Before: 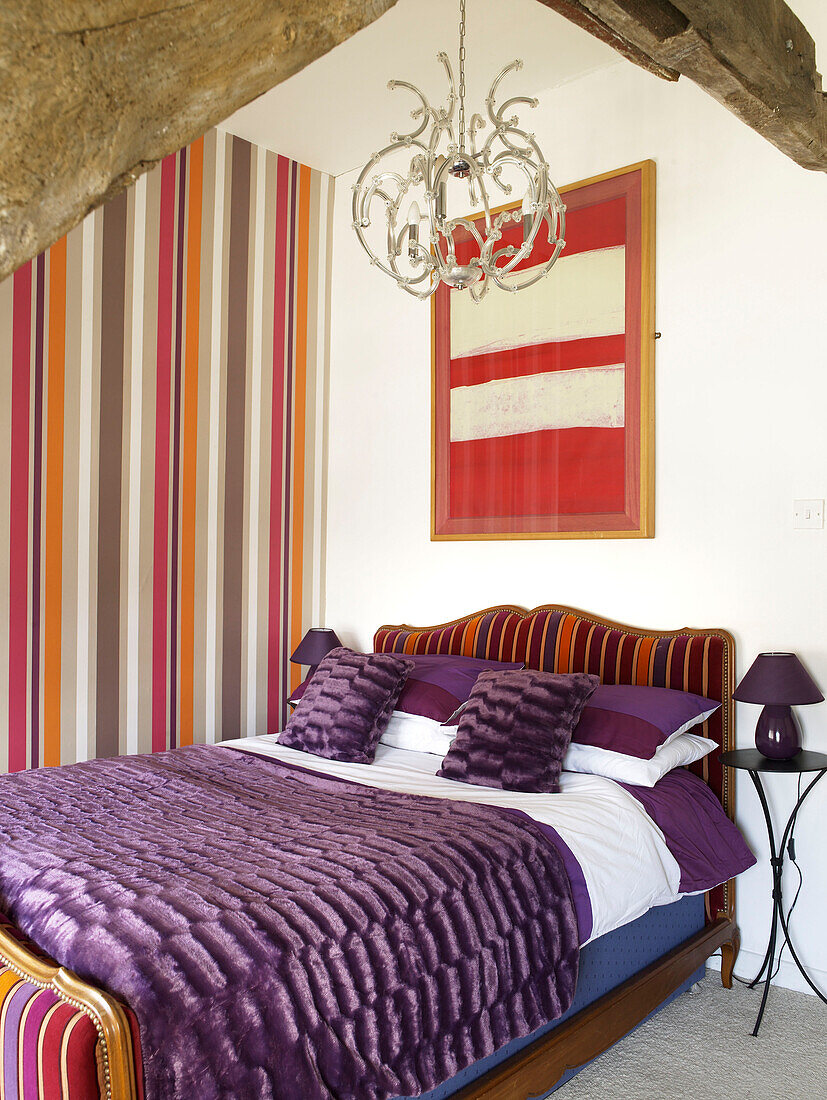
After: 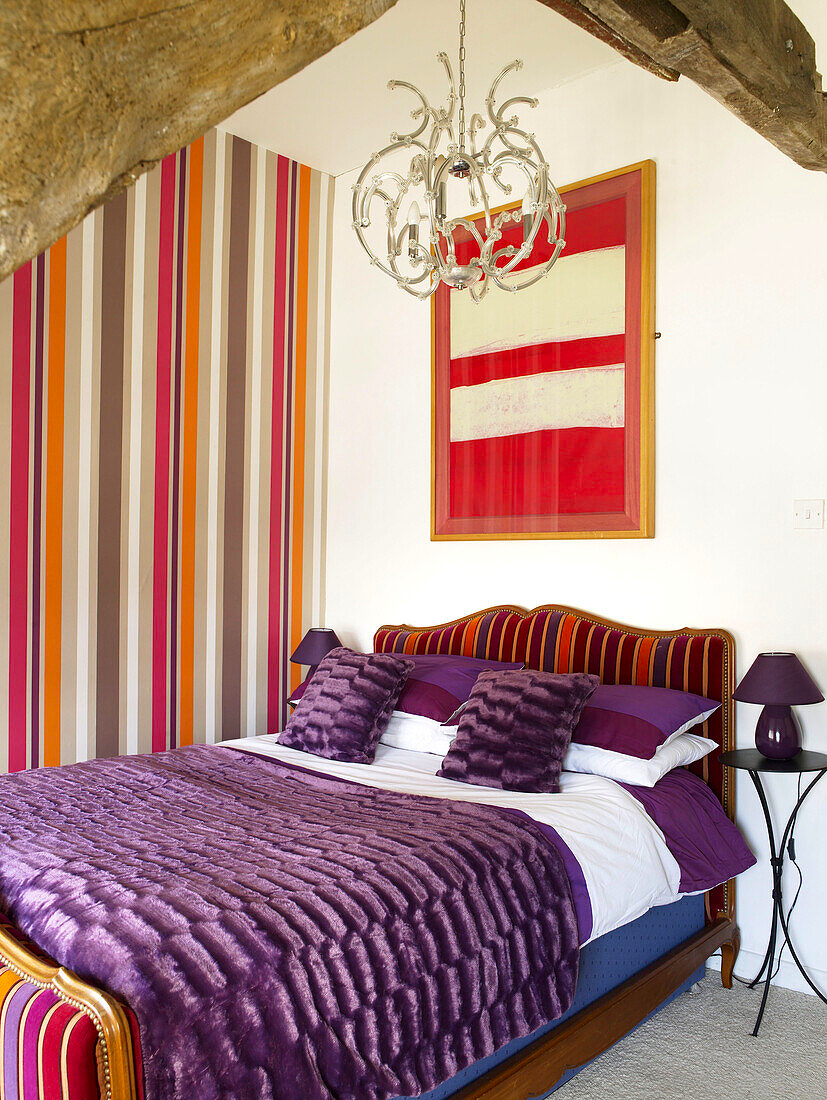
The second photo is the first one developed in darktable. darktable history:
contrast brightness saturation: contrast 0.078, saturation 0.204
